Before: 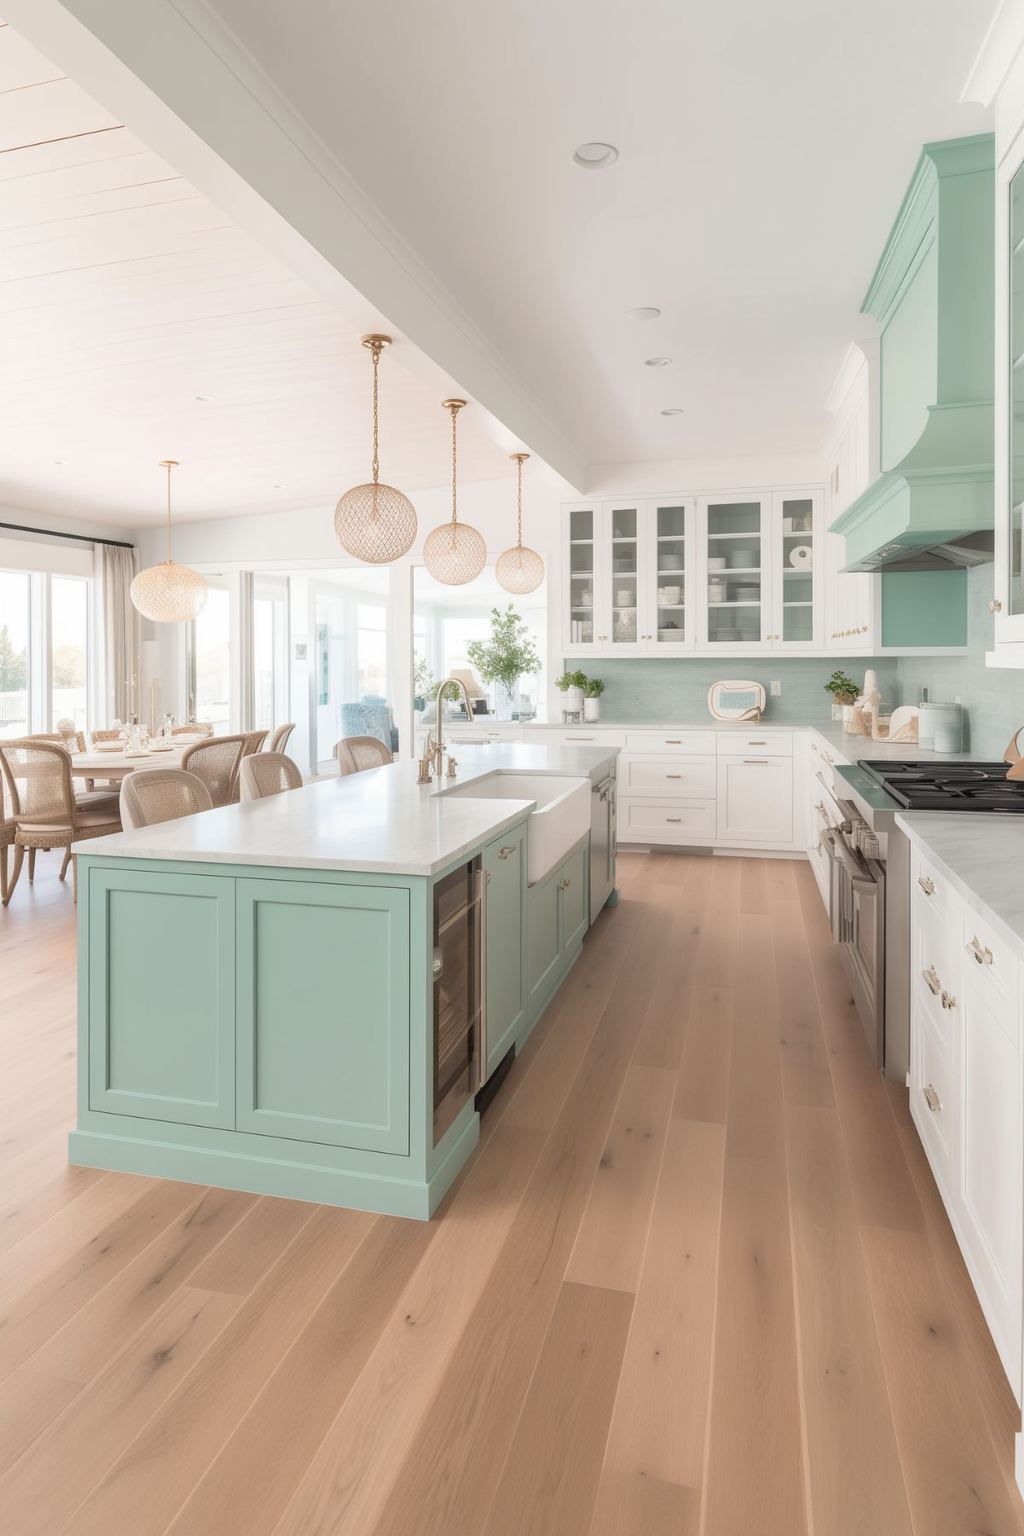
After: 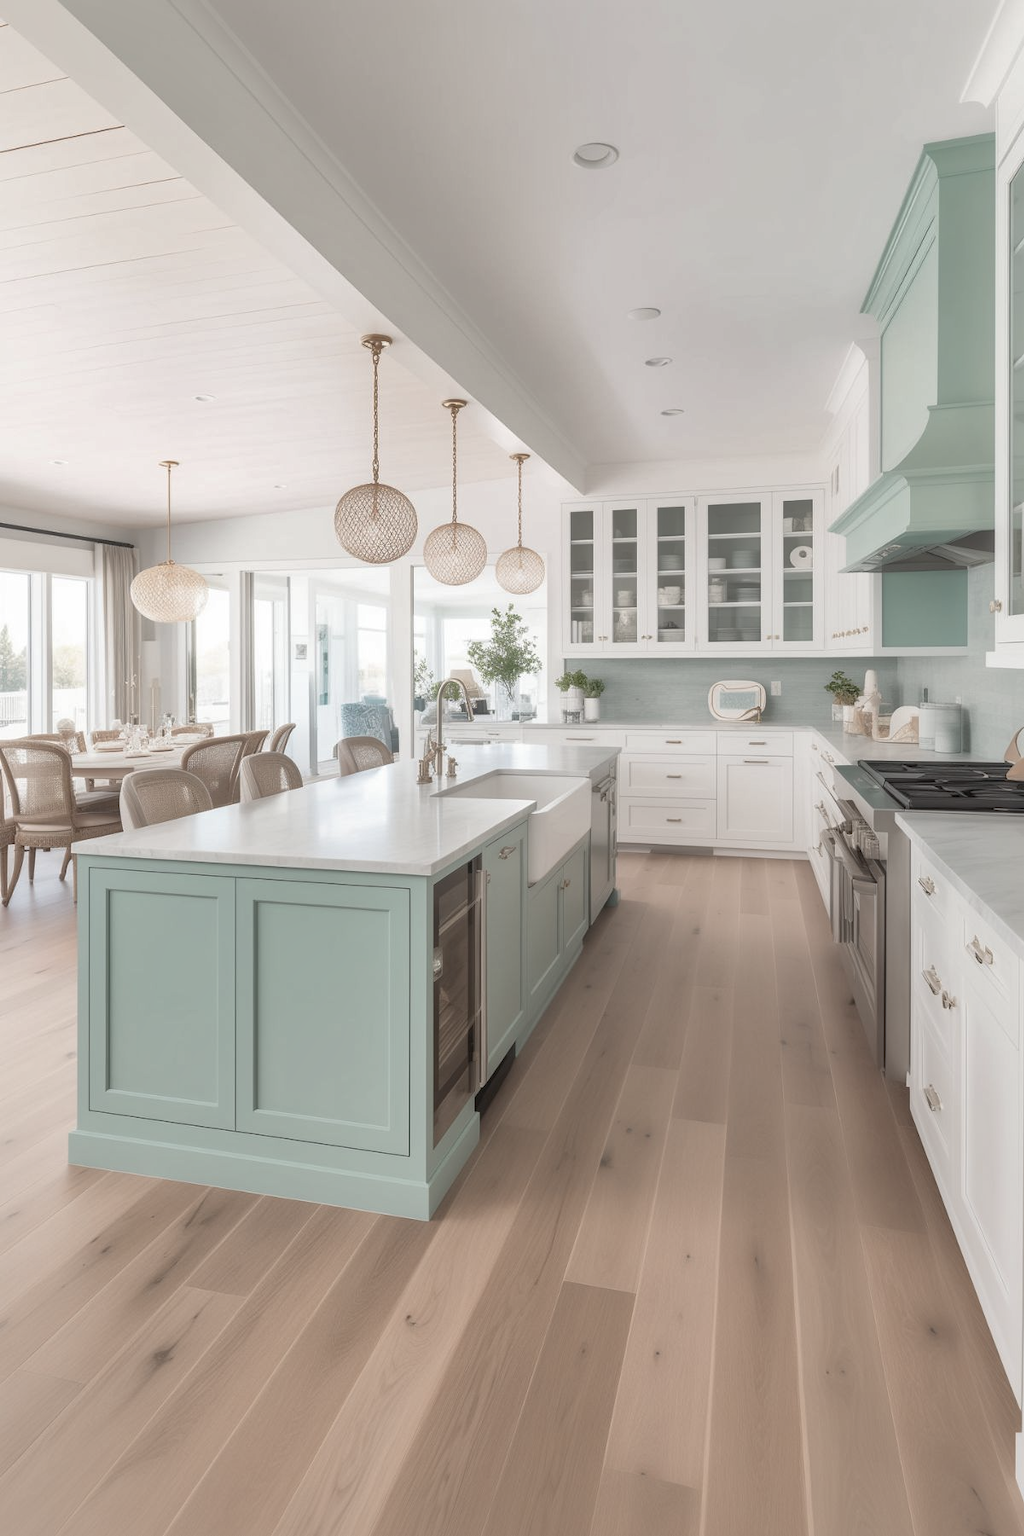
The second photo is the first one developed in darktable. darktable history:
shadows and highlights: on, module defaults
contrast brightness saturation: contrast 0.097, saturation -0.363
